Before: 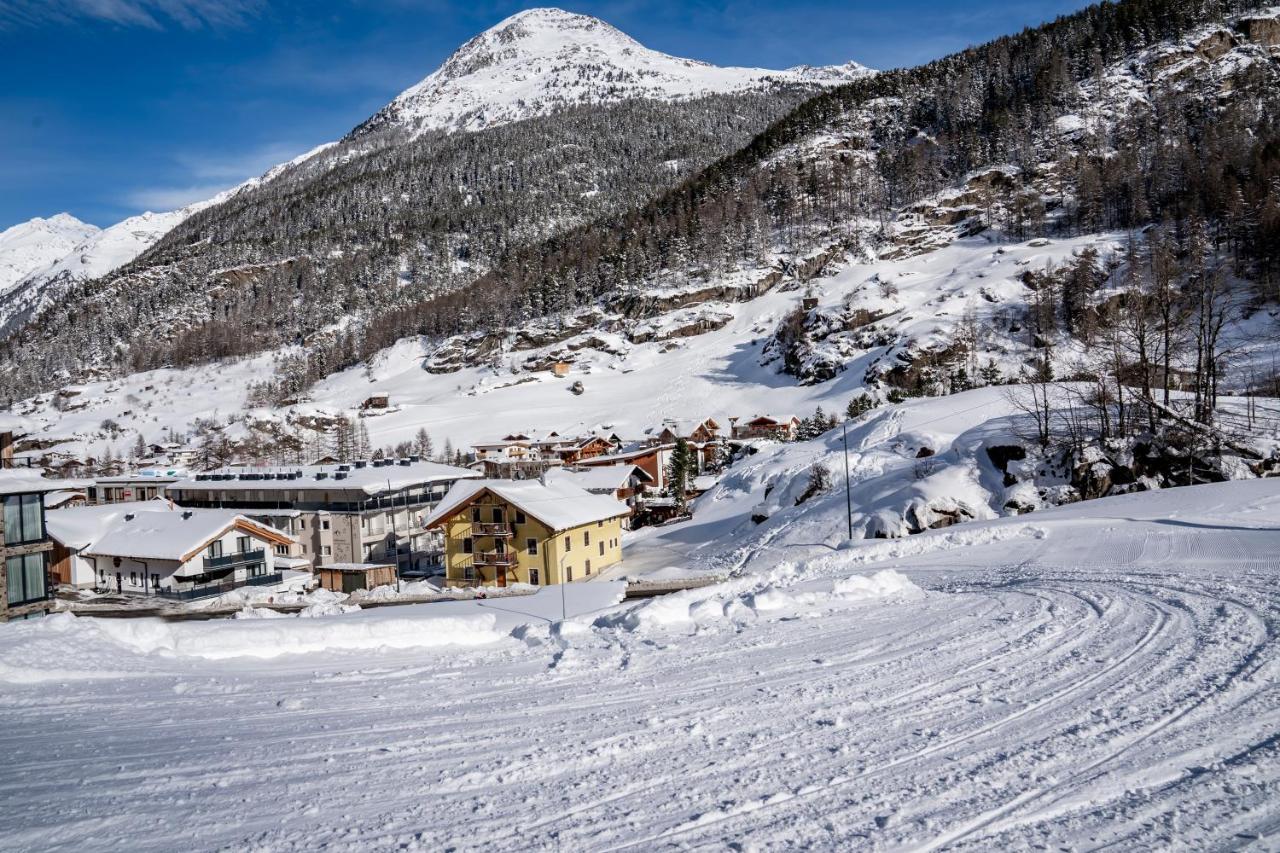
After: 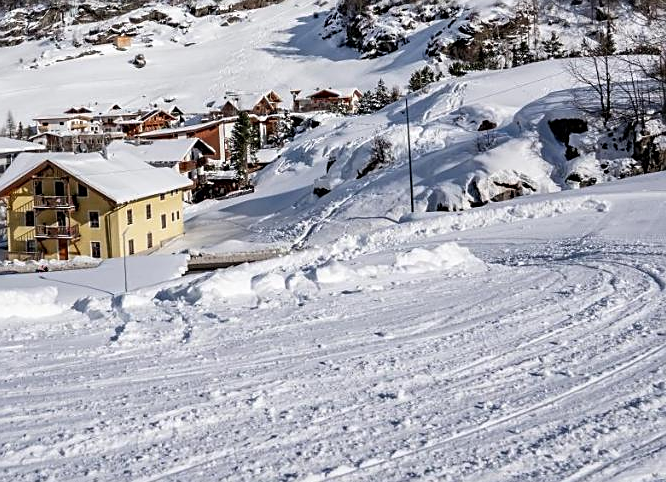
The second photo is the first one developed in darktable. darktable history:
sharpen: on, module defaults
crop: left 34.265%, top 38.341%, right 13.679%, bottom 5.115%
